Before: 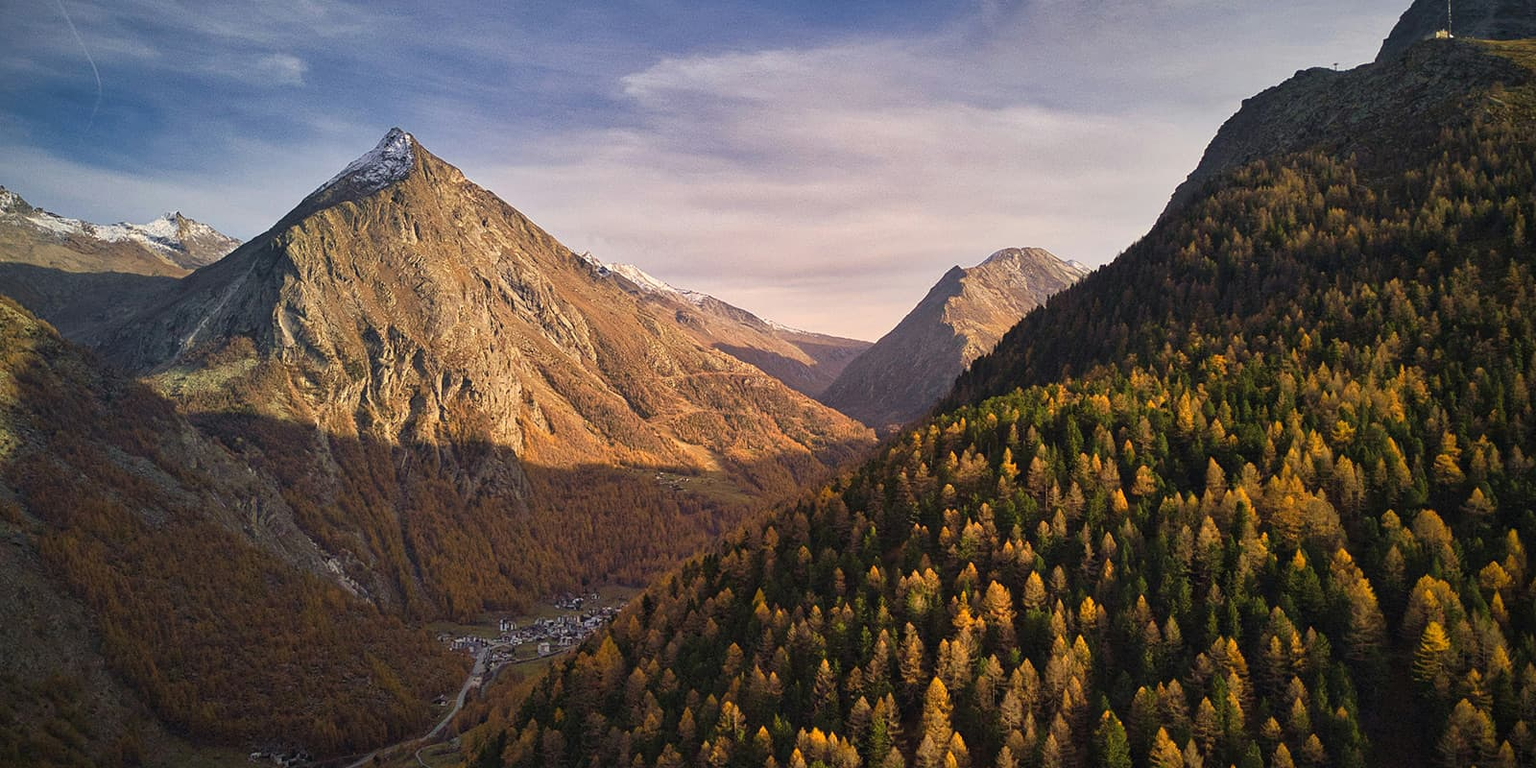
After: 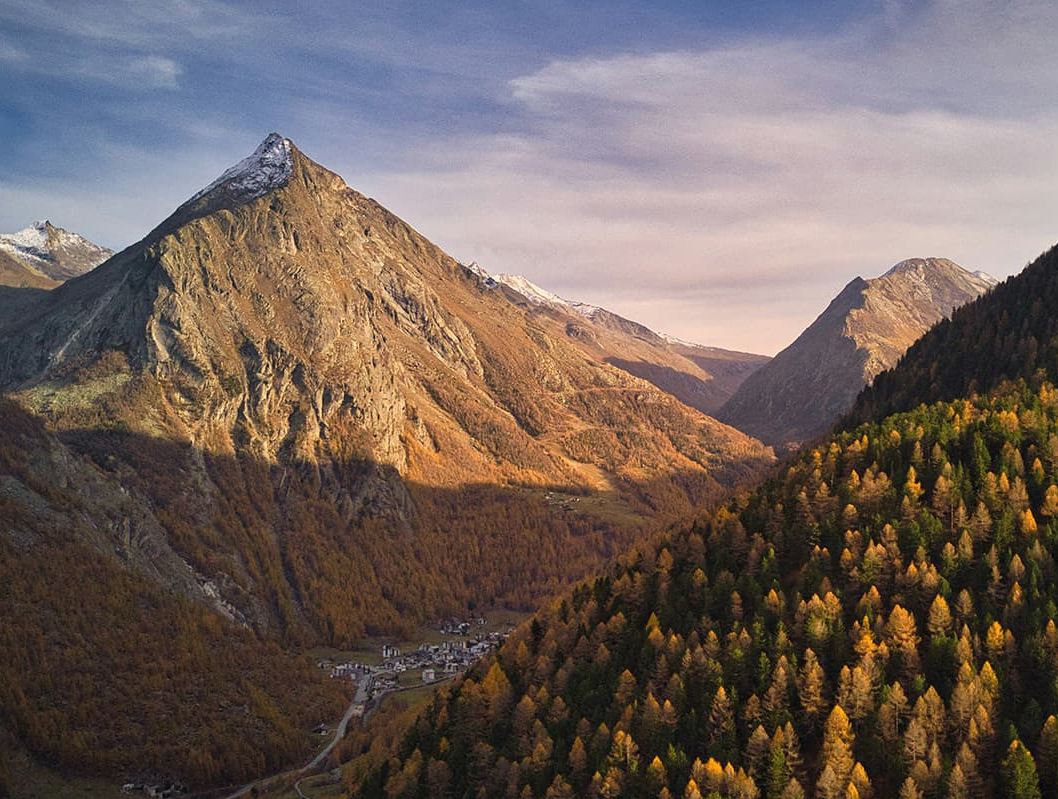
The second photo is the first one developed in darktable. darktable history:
crop and rotate: left 8.626%, right 25.191%
